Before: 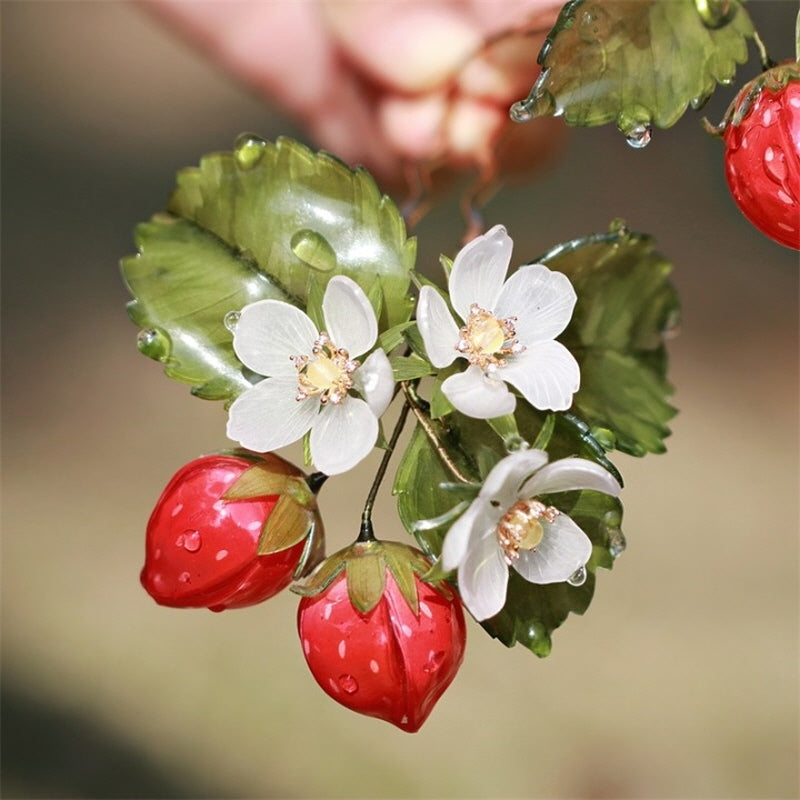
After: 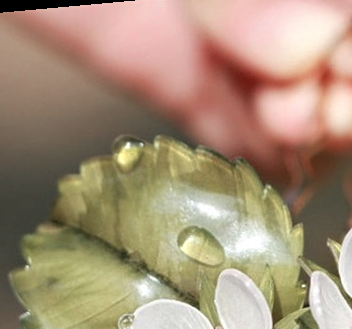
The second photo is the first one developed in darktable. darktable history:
shadows and highlights: shadows 37.27, highlights -28.18, soften with gaussian
color zones: curves: ch0 [(0, 0.473) (0.001, 0.473) (0.226, 0.548) (0.4, 0.589) (0.525, 0.54) (0.728, 0.403) (0.999, 0.473) (1, 0.473)]; ch1 [(0, 0.619) (0.001, 0.619) (0.234, 0.388) (0.4, 0.372) (0.528, 0.422) (0.732, 0.53) (0.999, 0.619) (1, 0.619)]; ch2 [(0, 0.547) (0.001, 0.547) (0.226, 0.45) (0.4, 0.525) (0.525, 0.585) (0.8, 0.511) (0.999, 0.547) (1, 0.547)]
crop: left 15.452%, top 5.459%, right 43.956%, bottom 56.62%
rotate and perspective: rotation -5.2°, automatic cropping off
